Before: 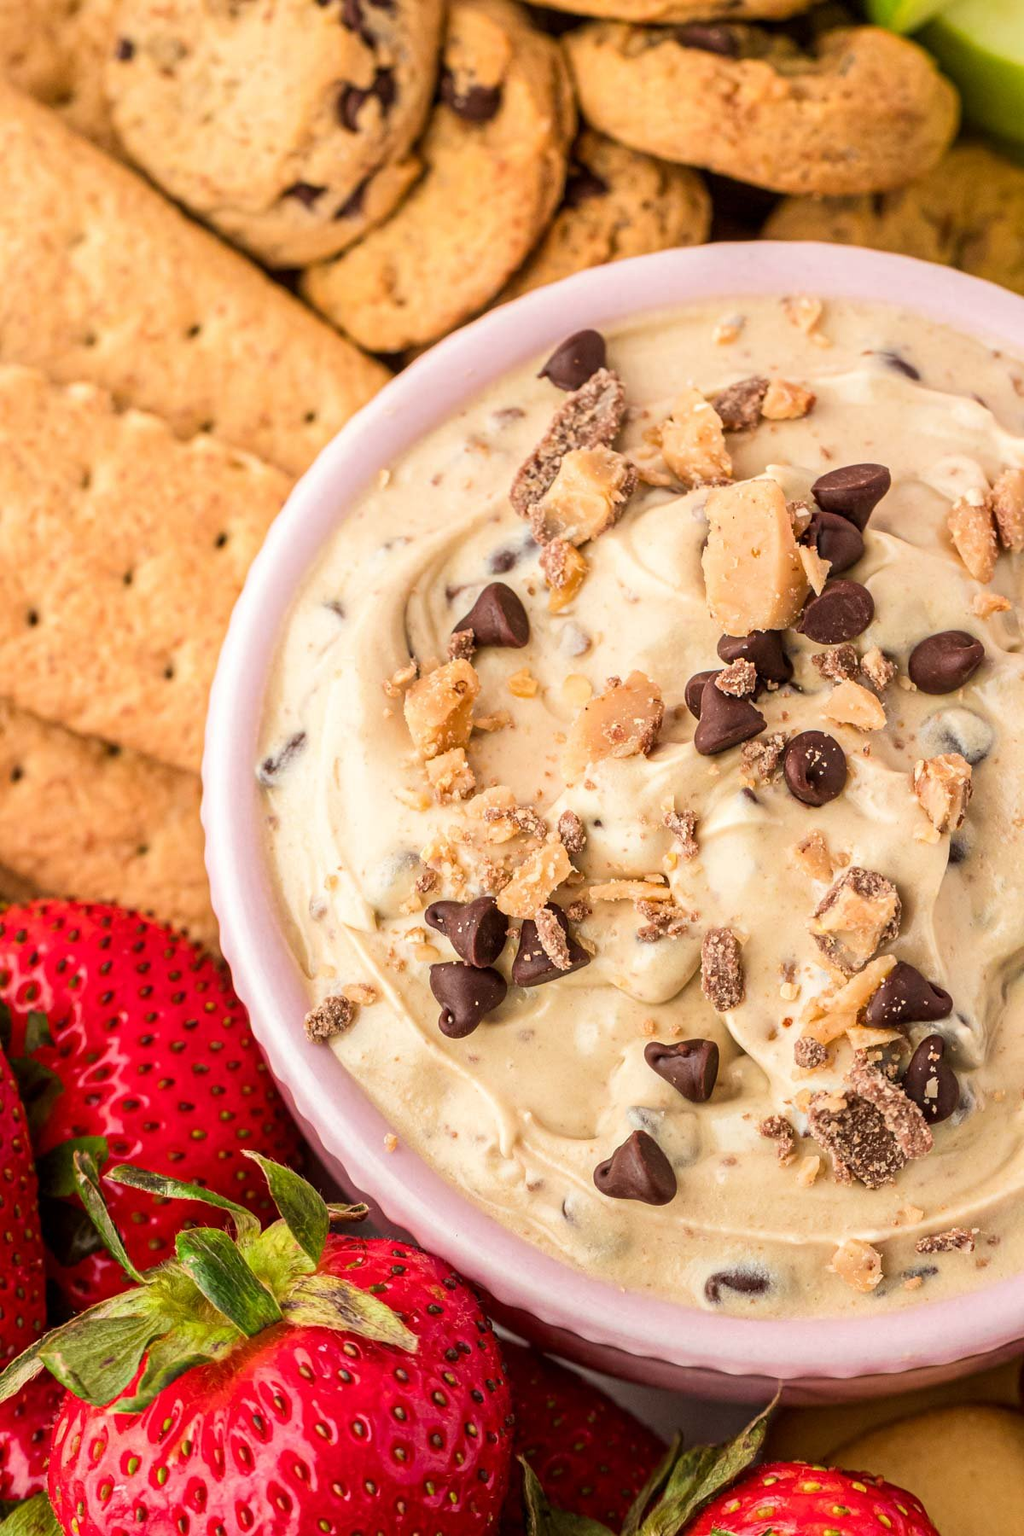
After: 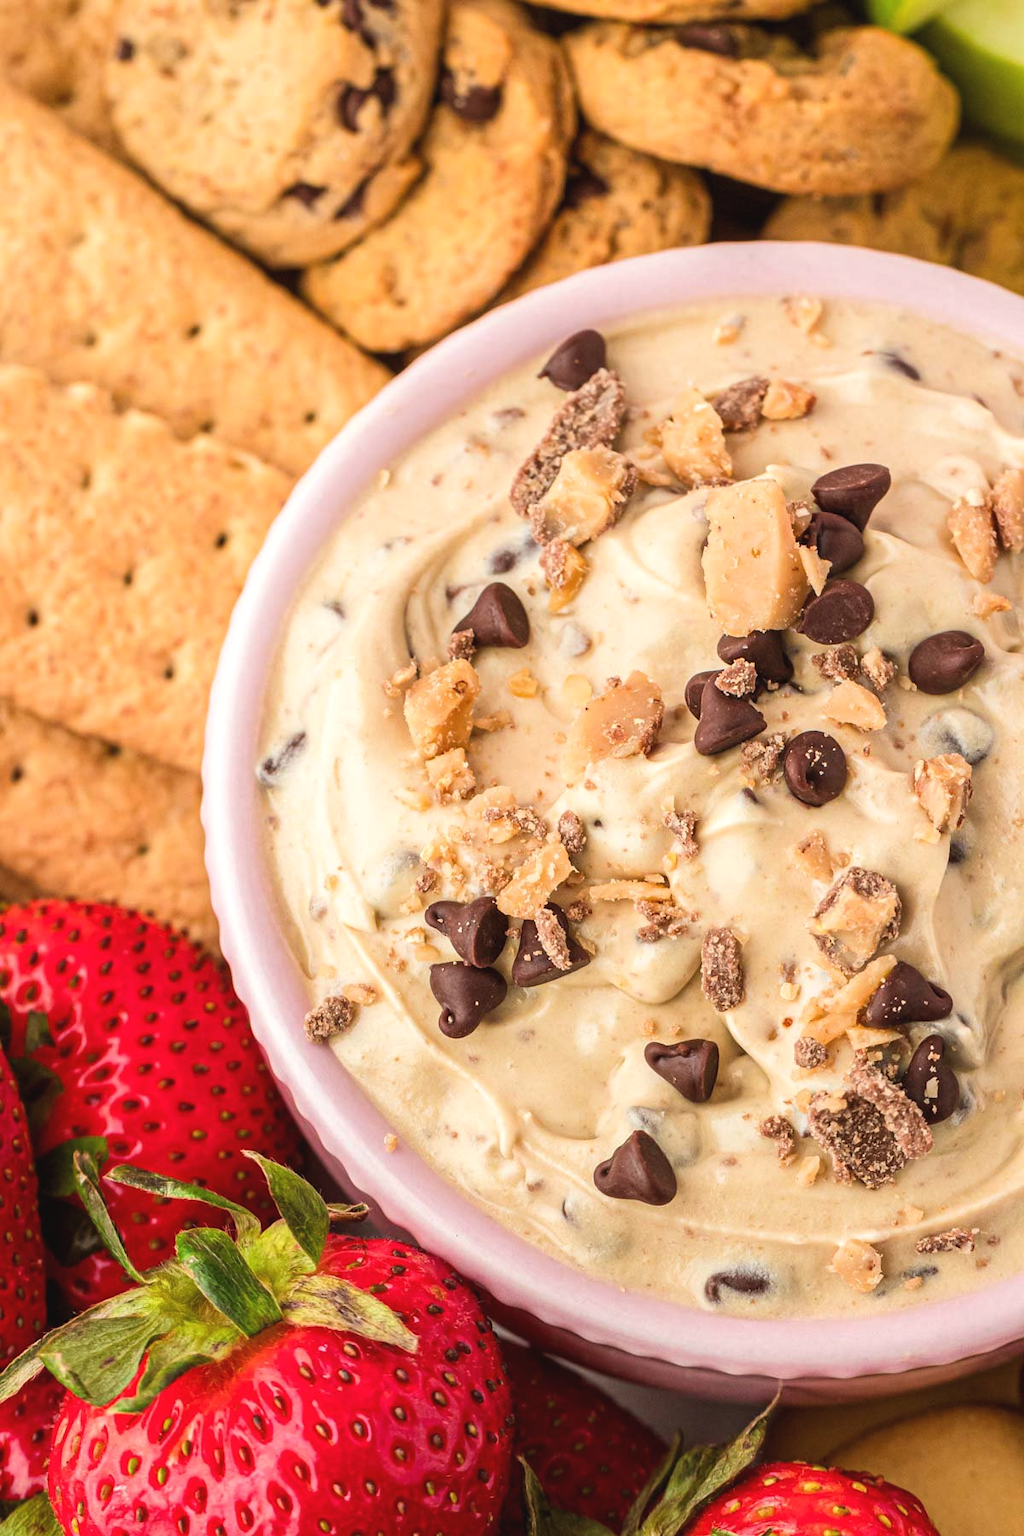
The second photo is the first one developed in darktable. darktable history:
exposure: black level correction -0.004, exposure 0.05 EV, compensate highlight preservation false
